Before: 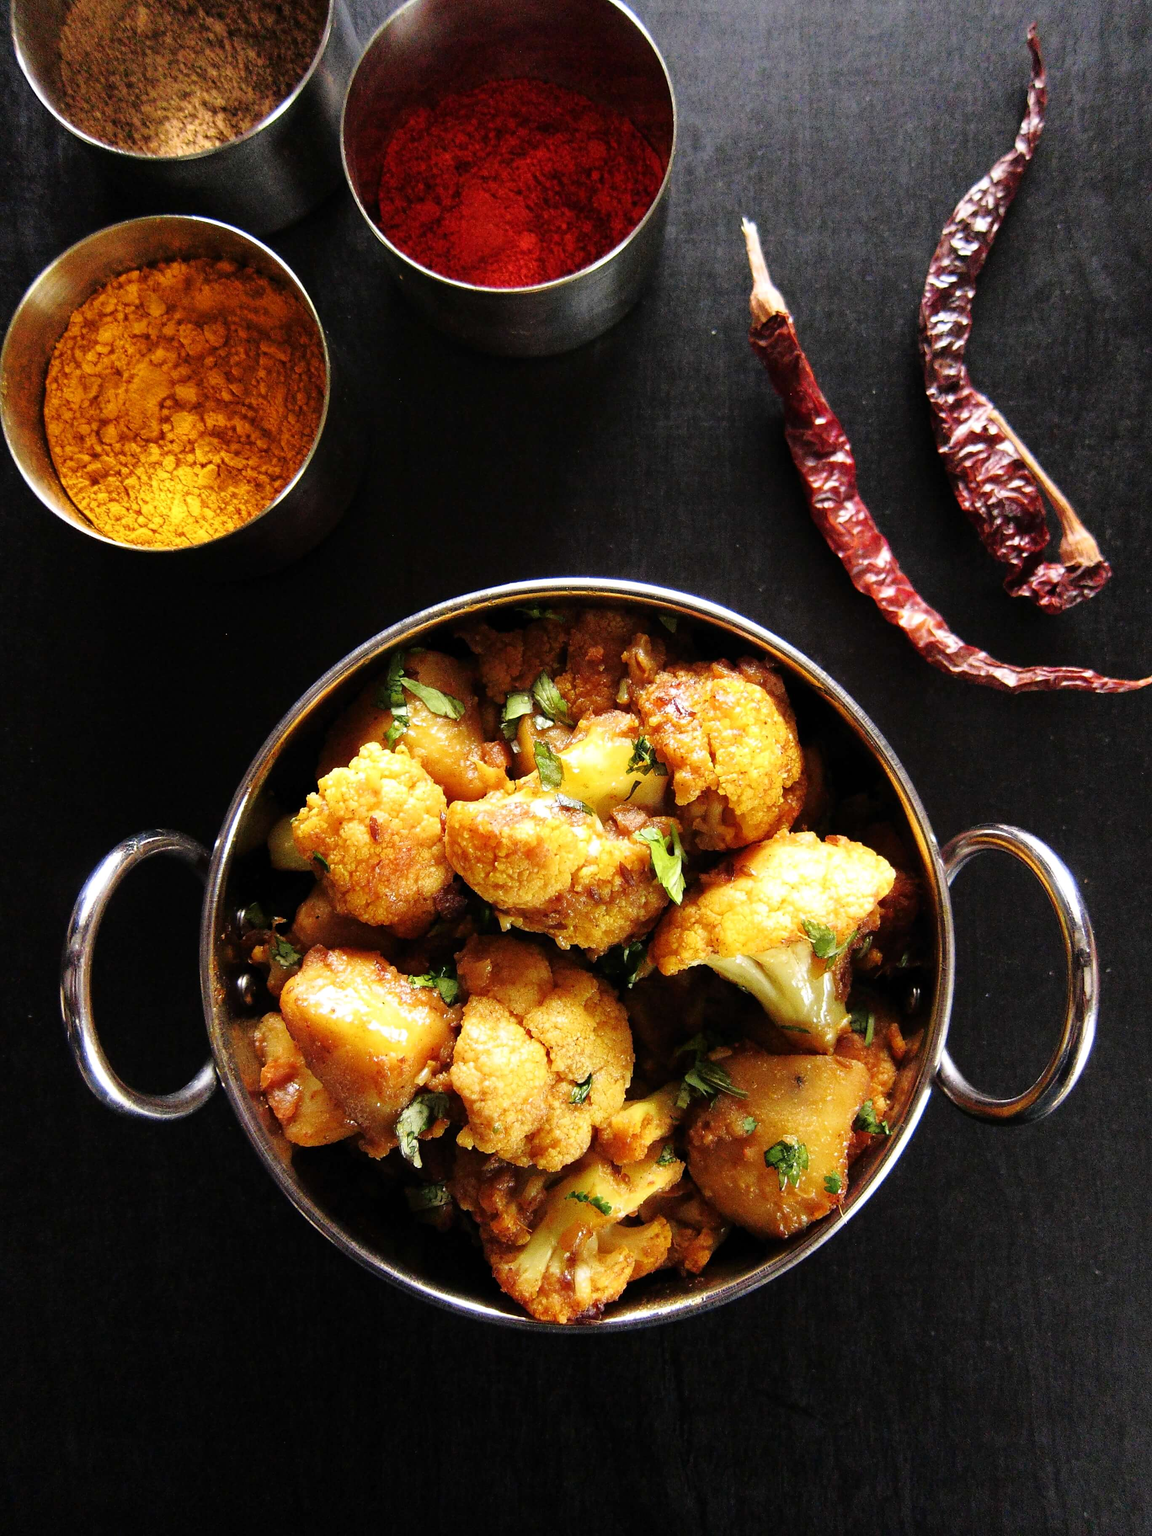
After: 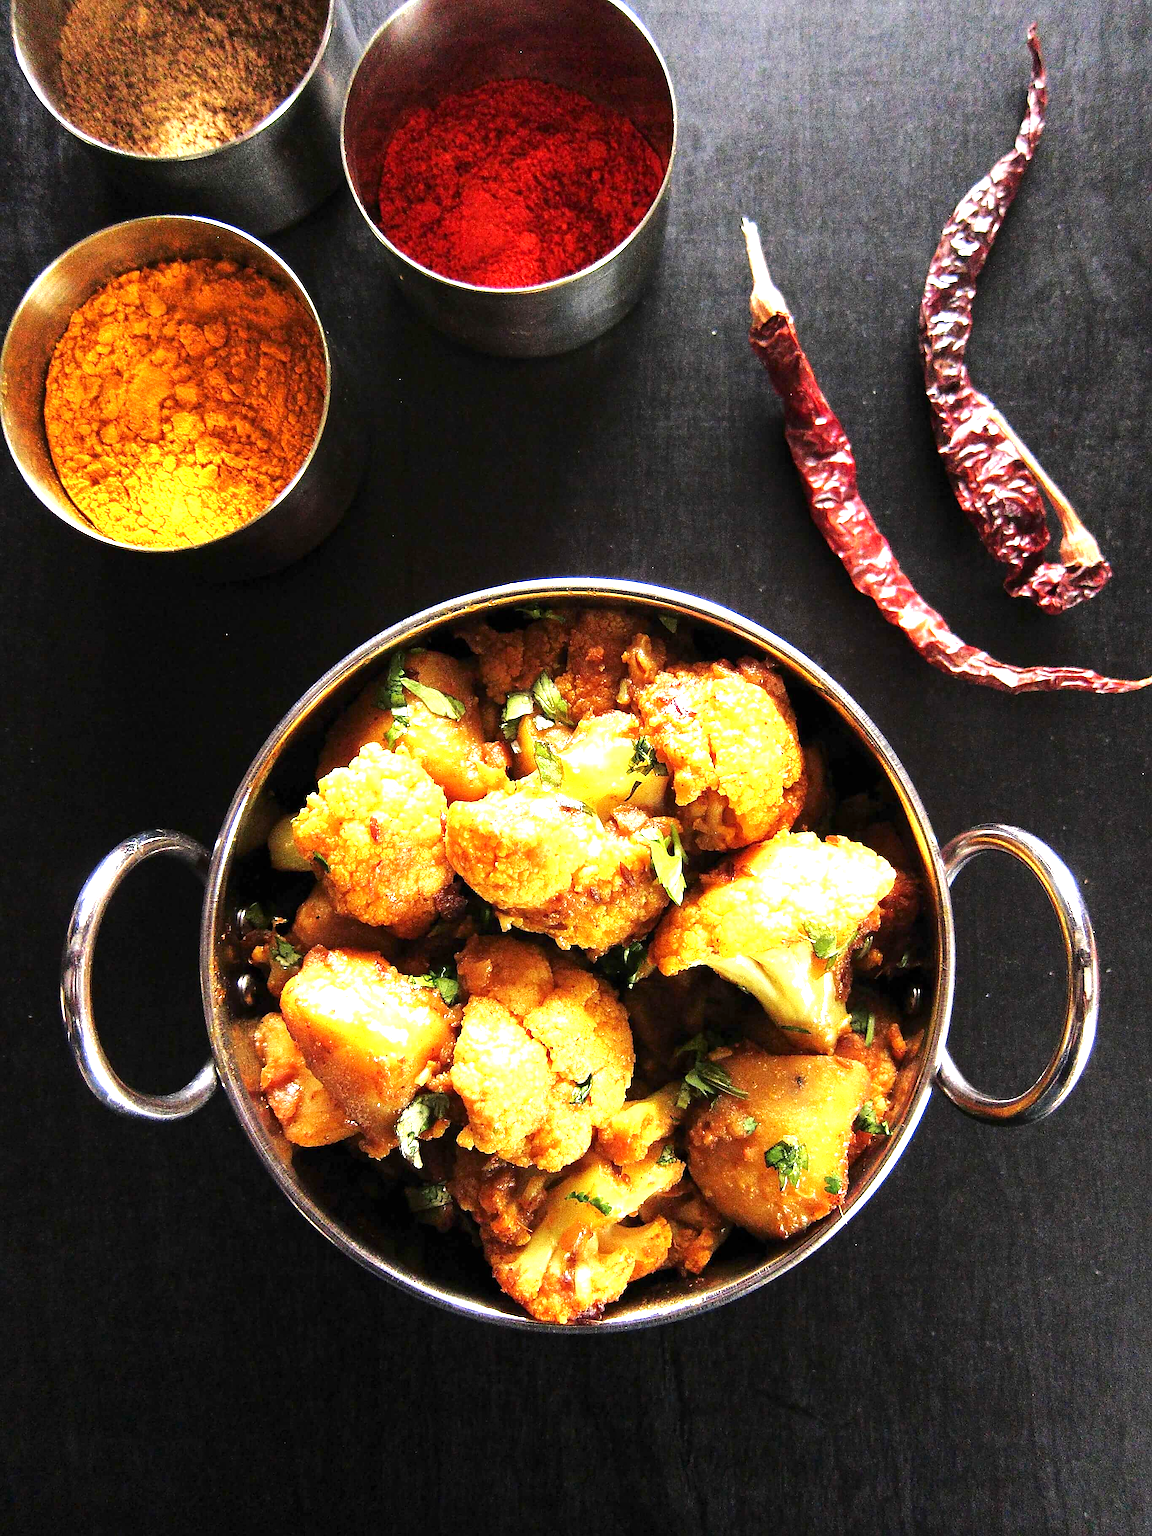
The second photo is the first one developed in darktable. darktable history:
sharpen: on, module defaults
exposure: exposure 1.152 EV, compensate highlight preservation false
